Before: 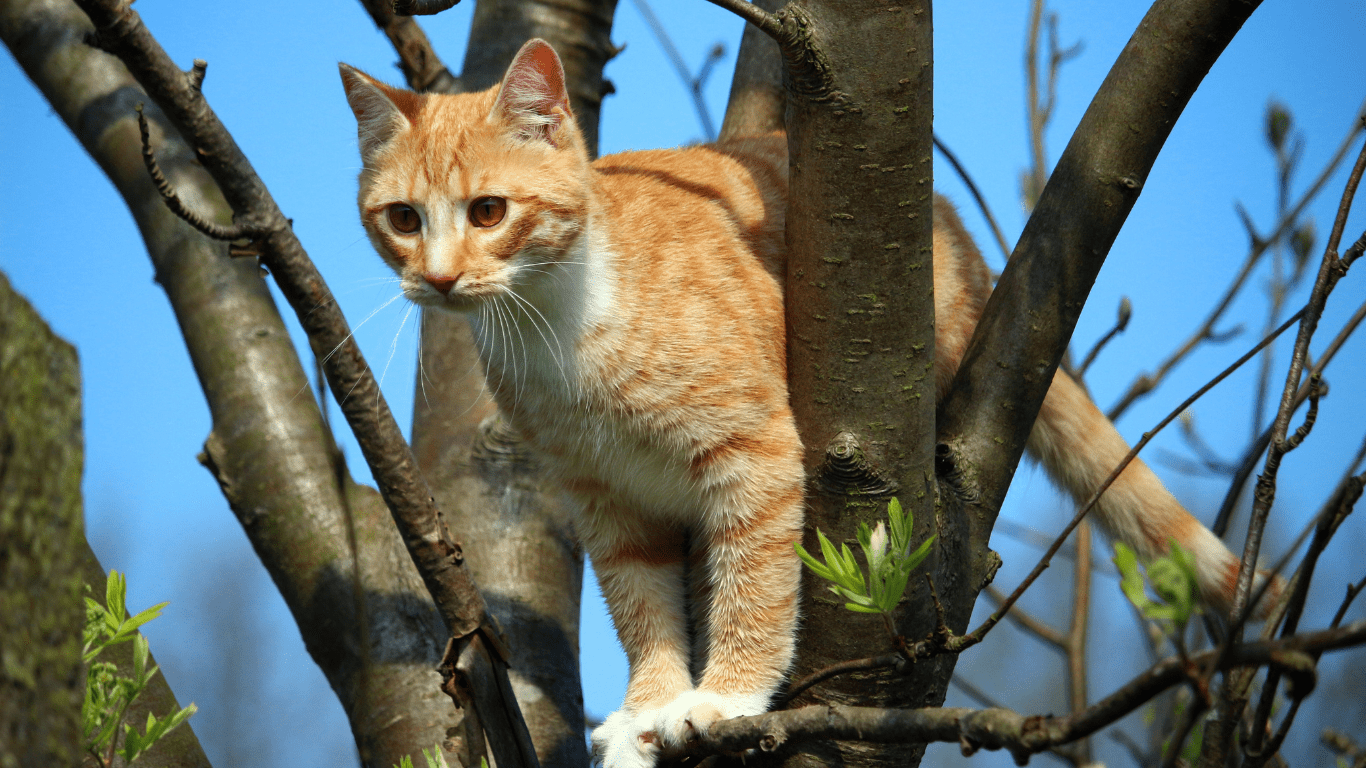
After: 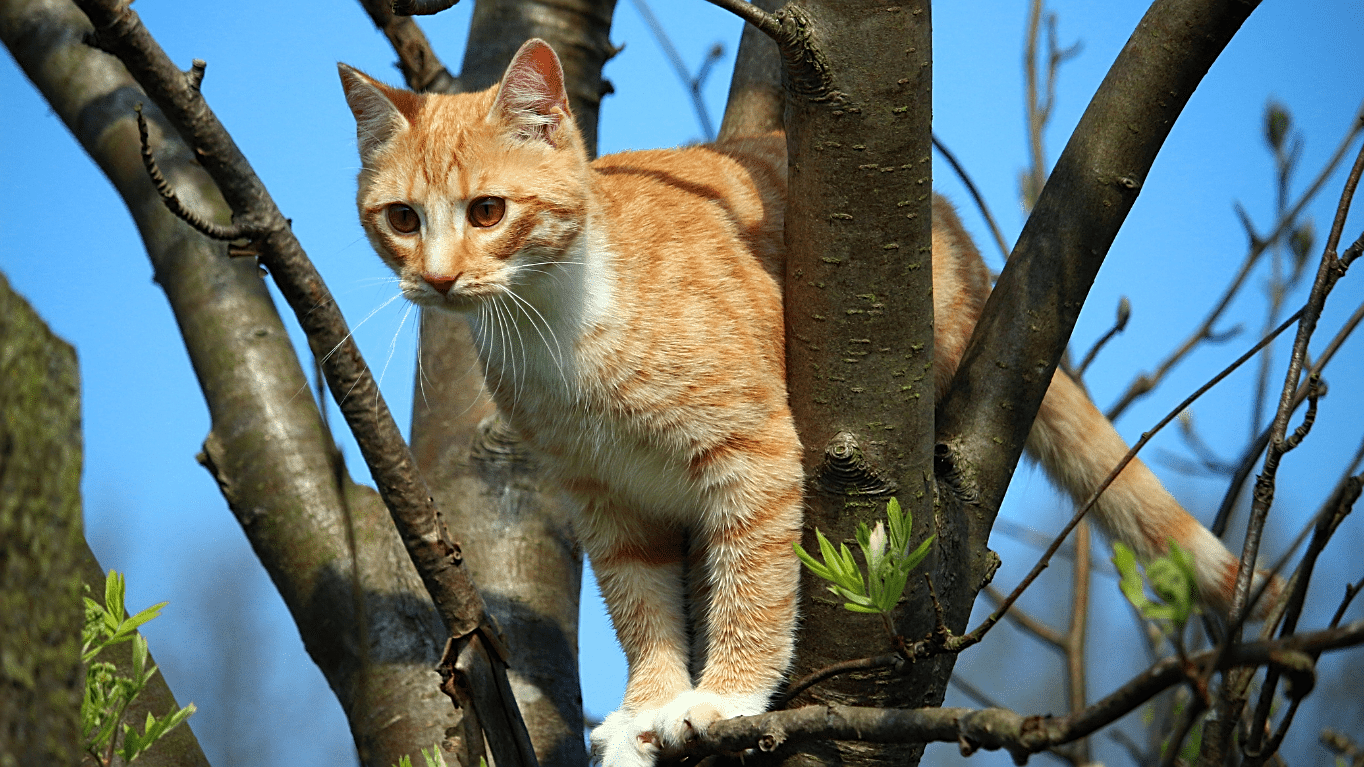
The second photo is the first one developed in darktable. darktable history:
sharpen: on, module defaults
crop and rotate: left 0.126%
